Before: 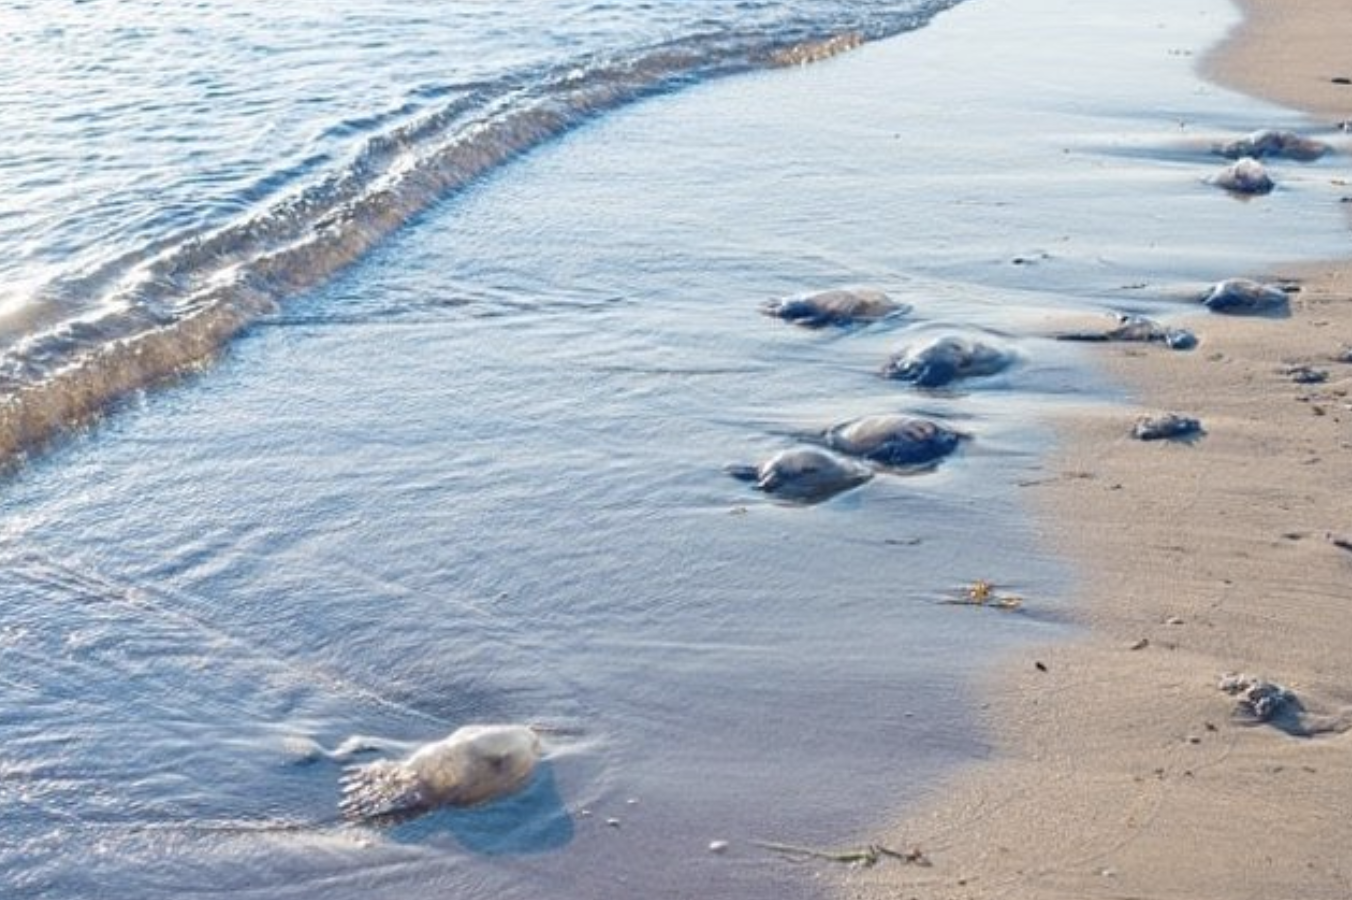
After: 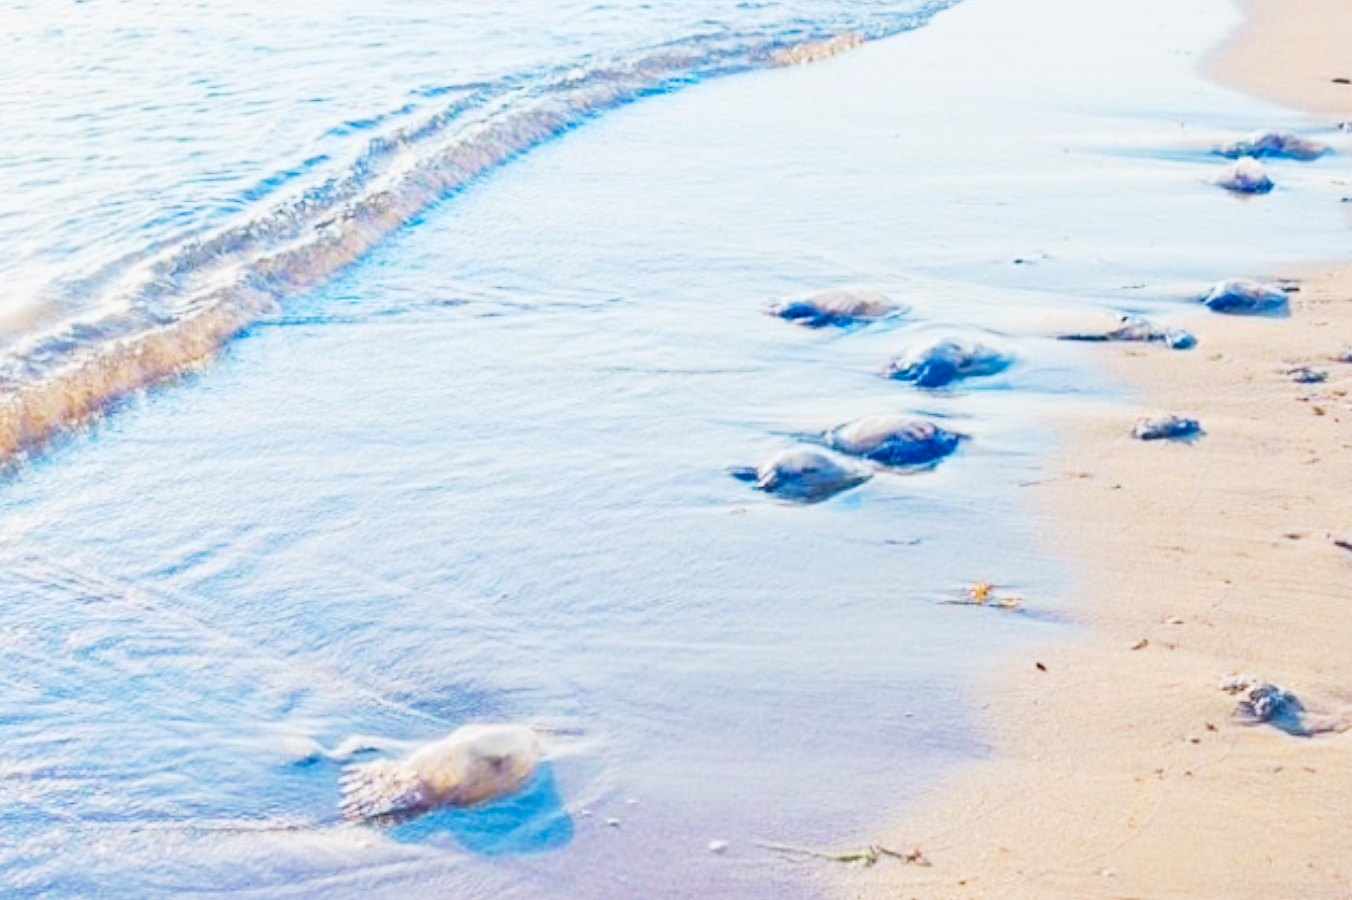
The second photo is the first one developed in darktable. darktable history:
contrast brightness saturation: contrast 0.069, brightness 0.176, saturation 0.414
tone curve: curves: ch0 [(0, 0.036) (0.037, 0.042) (0.167, 0.143) (0.433, 0.502) (0.531, 0.637) (0.696, 0.825) (0.856, 0.92) (1, 0.98)]; ch1 [(0, 0) (0.424, 0.383) (0.482, 0.459) (0.501, 0.5) (0.522, 0.526) (0.559, 0.563) (0.604, 0.646) (0.715, 0.729) (1, 1)]; ch2 [(0, 0) (0.369, 0.388) (0.45, 0.48) (0.499, 0.502) (0.504, 0.504) (0.512, 0.526) (0.581, 0.595) (0.708, 0.786) (1, 1)], preserve colors none
